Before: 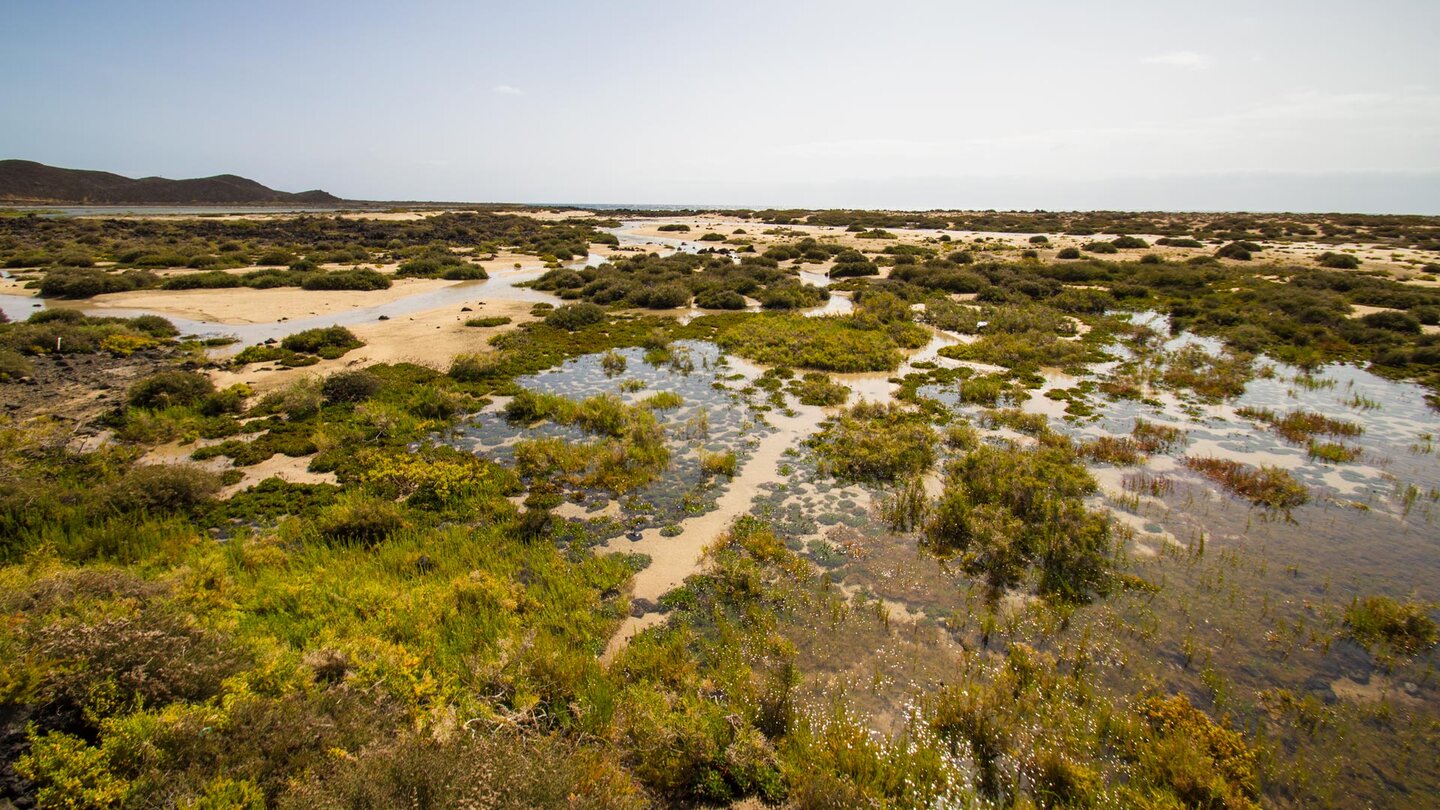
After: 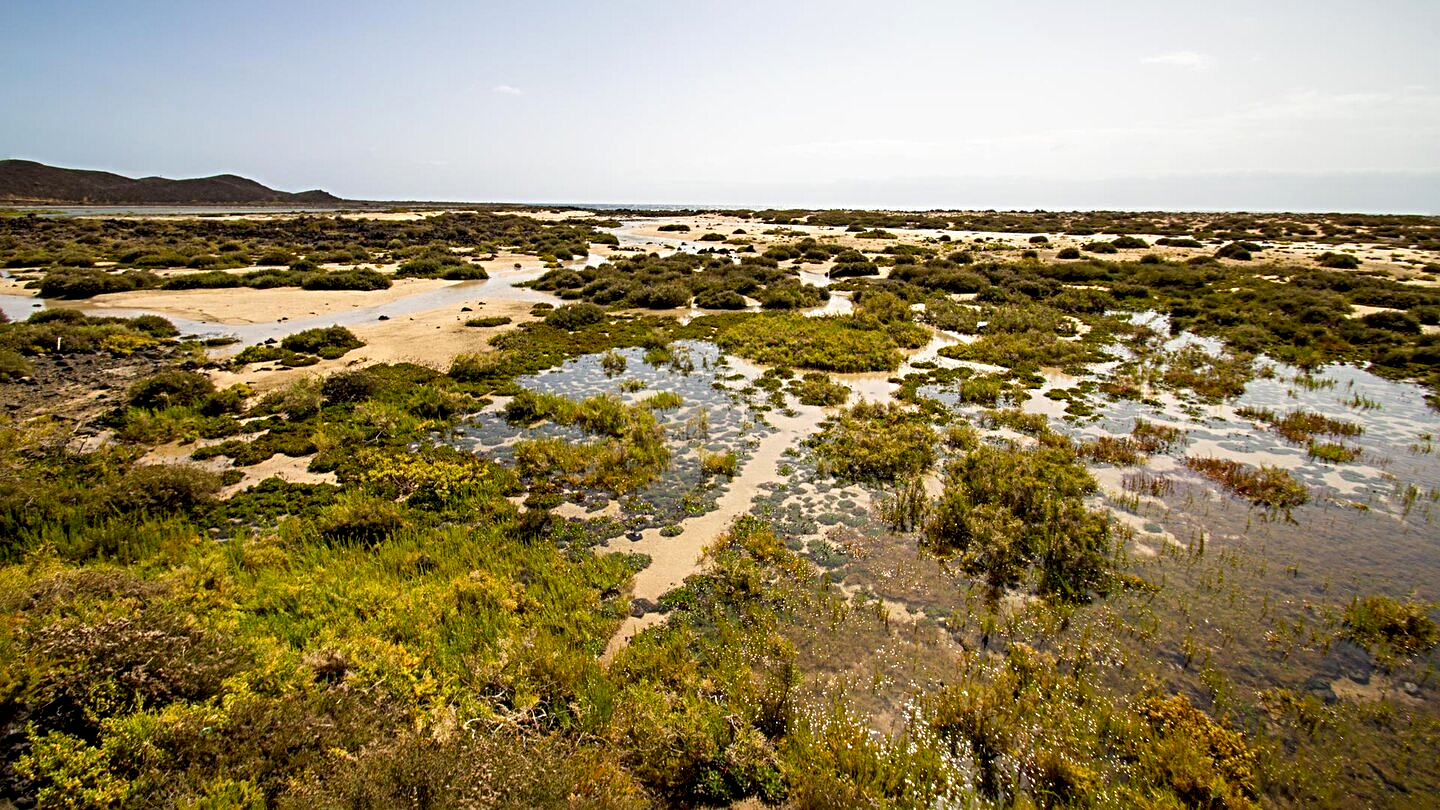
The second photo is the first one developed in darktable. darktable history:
sharpen: radius 3.982
exposure: black level correction 0.009, exposure 0.12 EV, compensate exposure bias true, compensate highlight preservation false
